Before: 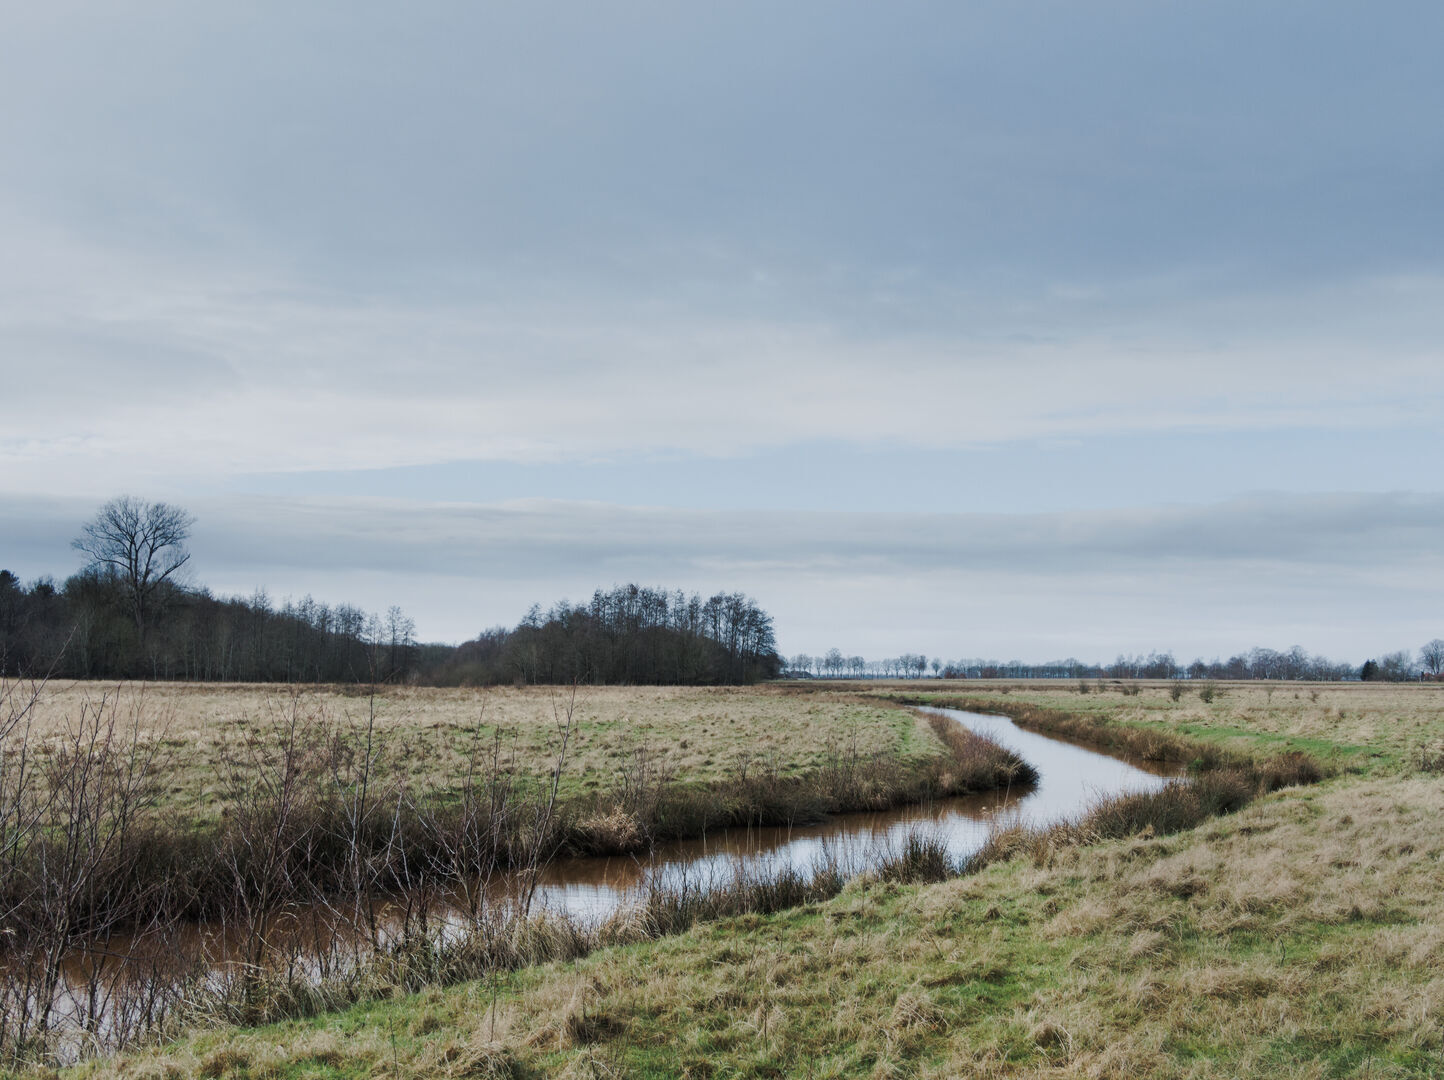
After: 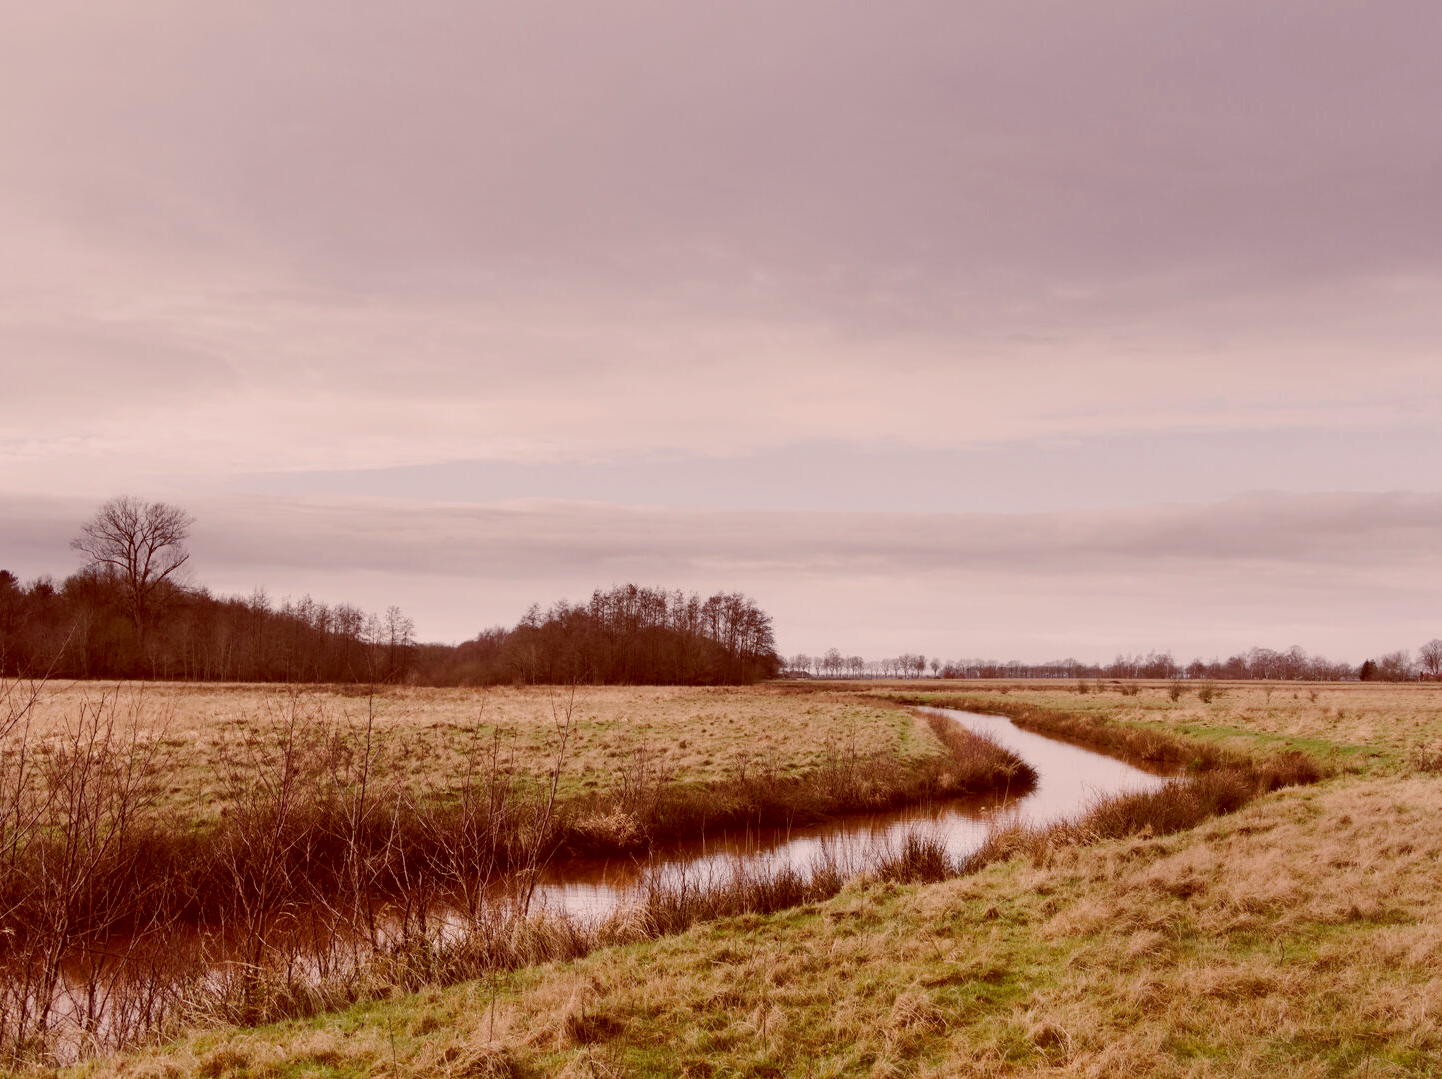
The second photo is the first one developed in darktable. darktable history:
crop and rotate: left 0.126%
color correction: highlights a* 9.03, highlights b* 8.71, shadows a* 40, shadows b* 40, saturation 0.8
color balance: output saturation 120%
